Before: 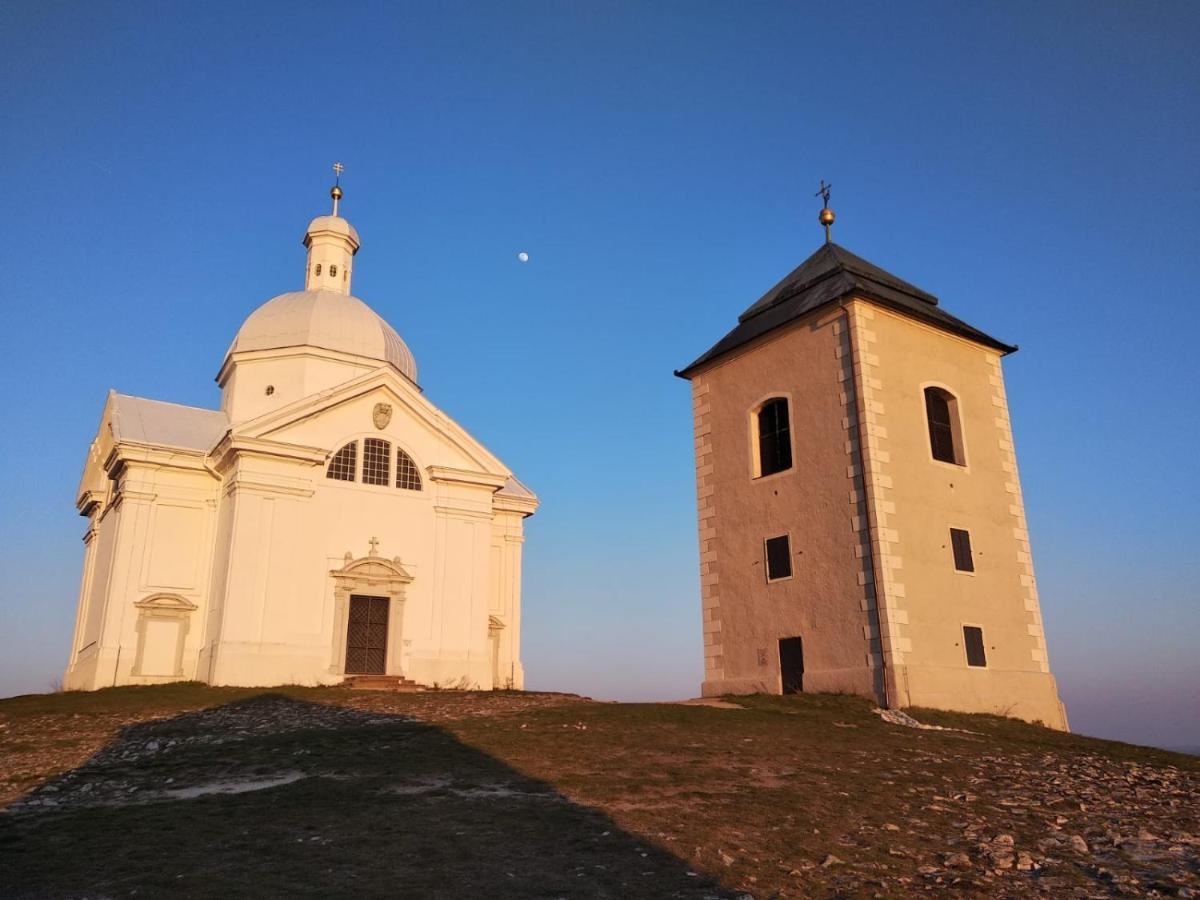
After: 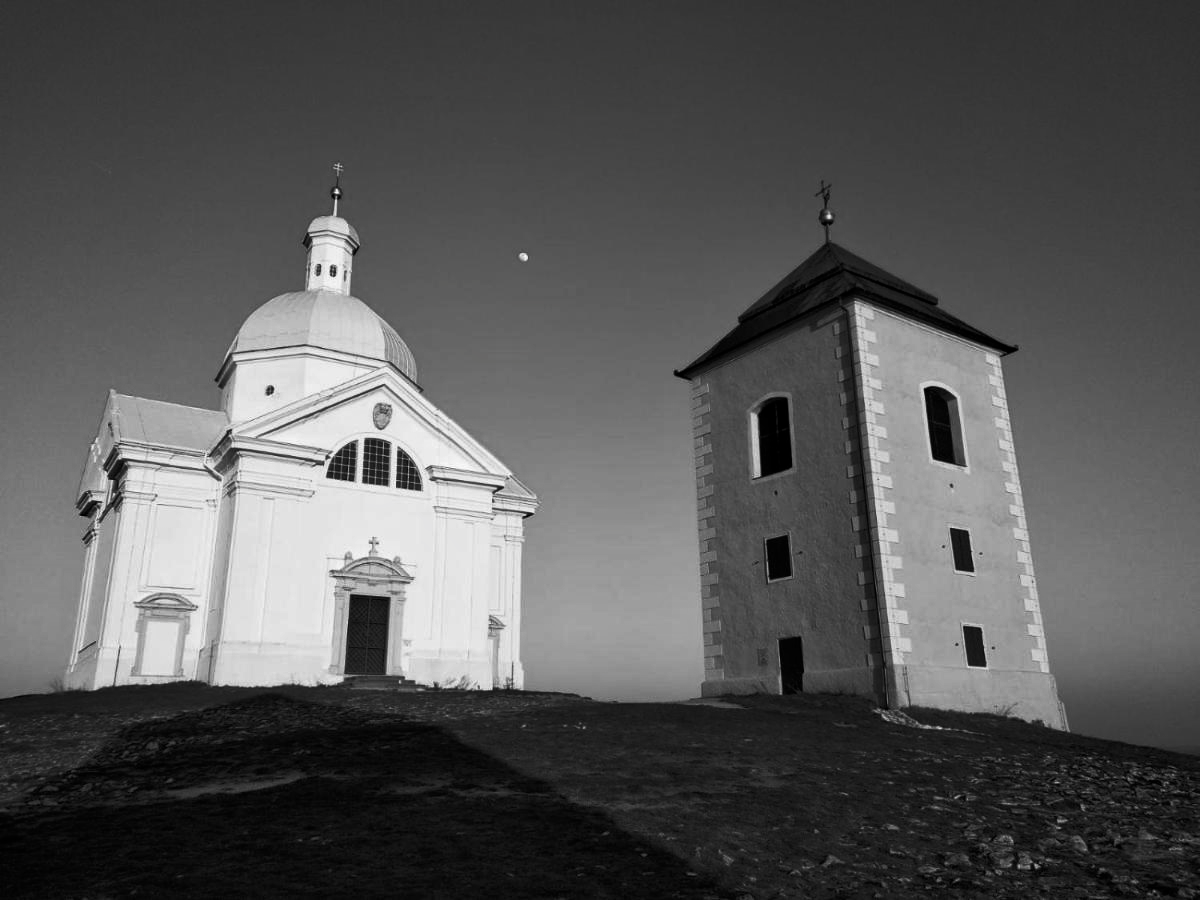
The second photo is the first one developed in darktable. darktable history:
monochrome: on, module defaults
levels: levels [0, 0.51, 1]
tone curve: curves: ch0 [(0, 0) (0.536, 0.402) (1, 1)]
filmic: grey point source 18, black point source -8.65, white point source 2.17, grey point target 18, white point target 100, output power 2.2, latitude stops 2, contrast 1.5, saturation 100
